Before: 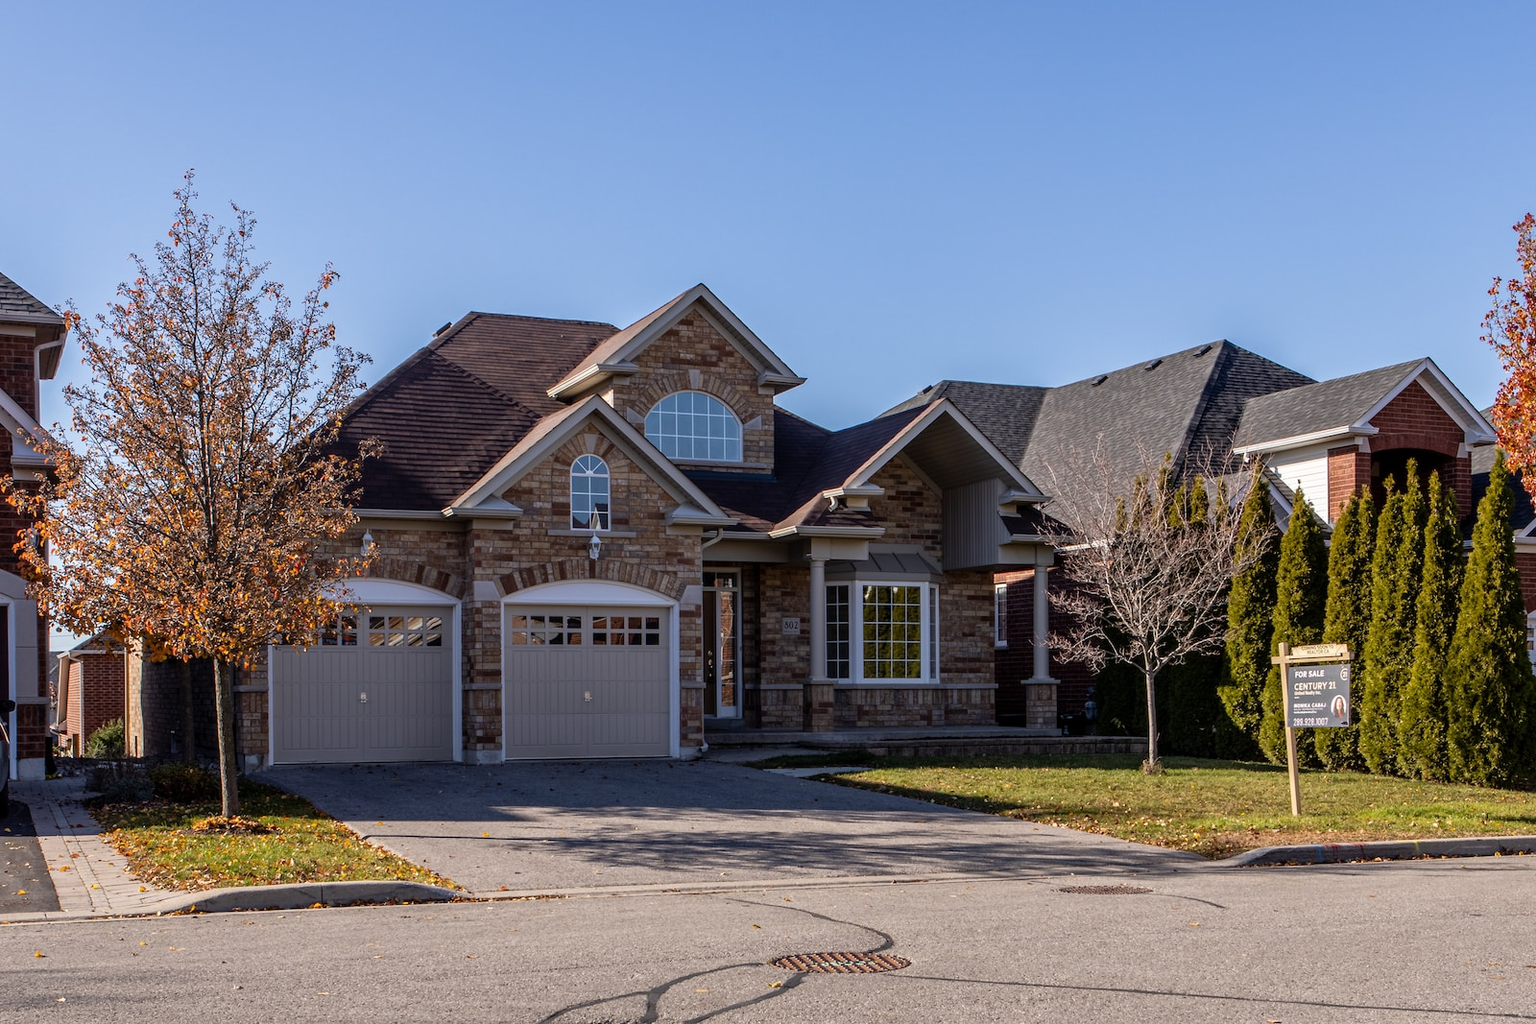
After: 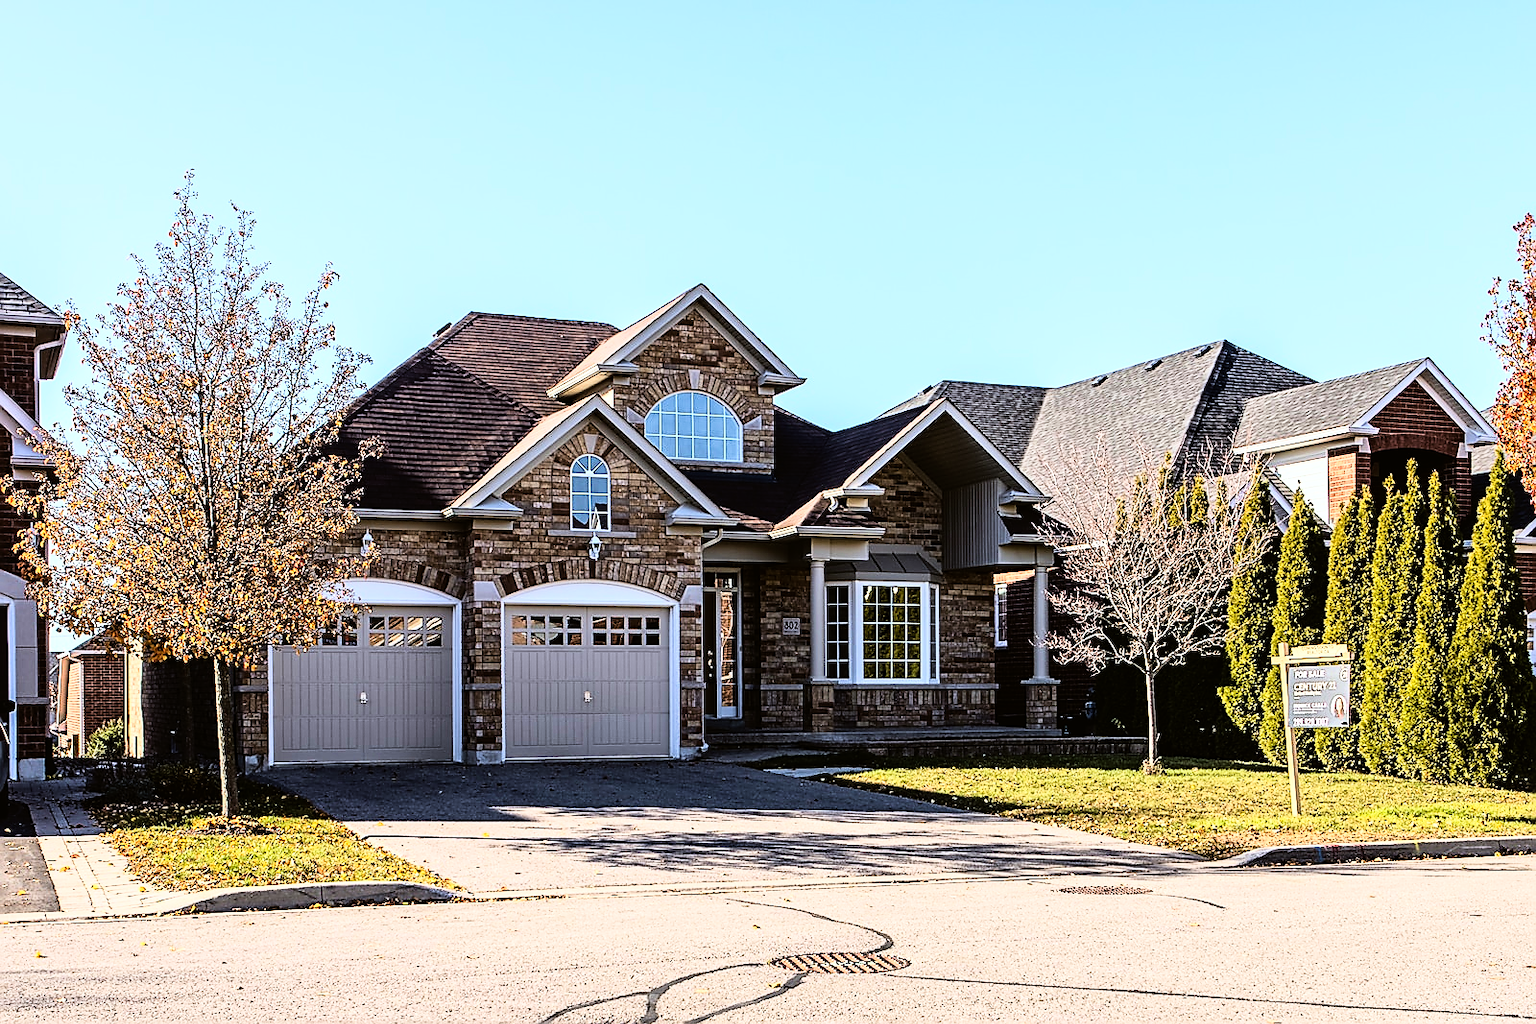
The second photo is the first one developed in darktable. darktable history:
rgb curve: curves: ch0 [(0, 0) (0.21, 0.15) (0.24, 0.21) (0.5, 0.75) (0.75, 0.96) (0.89, 0.99) (1, 1)]; ch1 [(0, 0.02) (0.21, 0.13) (0.25, 0.2) (0.5, 0.67) (0.75, 0.9) (0.89, 0.97) (1, 1)]; ch2 [(0, 0.02) (0.21, 0.13) (0.25, 0.2) (0.5, 0.67) (0.75, 0.9) (0.89, 0.97) (1, 1)], compensate middle gray true
exposure: exposure 0.2 EV, compensate highlight preservation false
sharpen: radius 1.4, amount 1.25, threshold 0.7
color balance: lift [1.004, 1.002, 1.002, 0.998], gamma [1, 1.007, 1.002, 0.993], gain [1, 0.977, 1.013, 1.023], contrast -3.64%
velvia: on, module defaults
